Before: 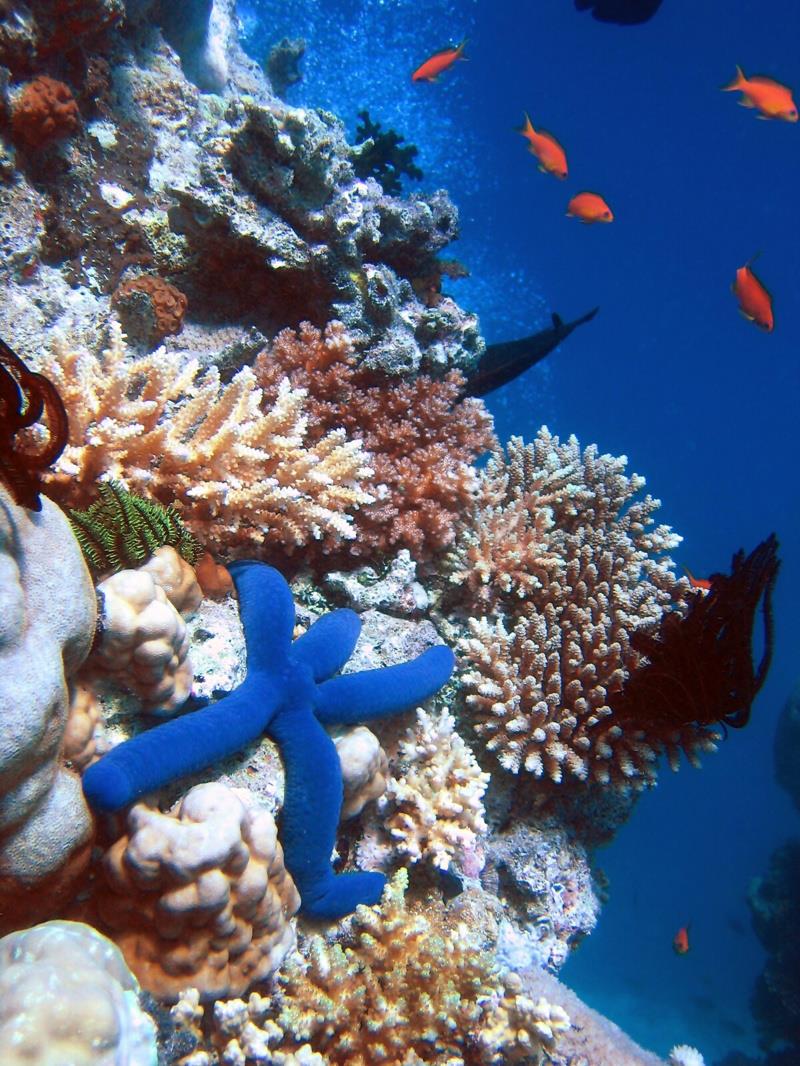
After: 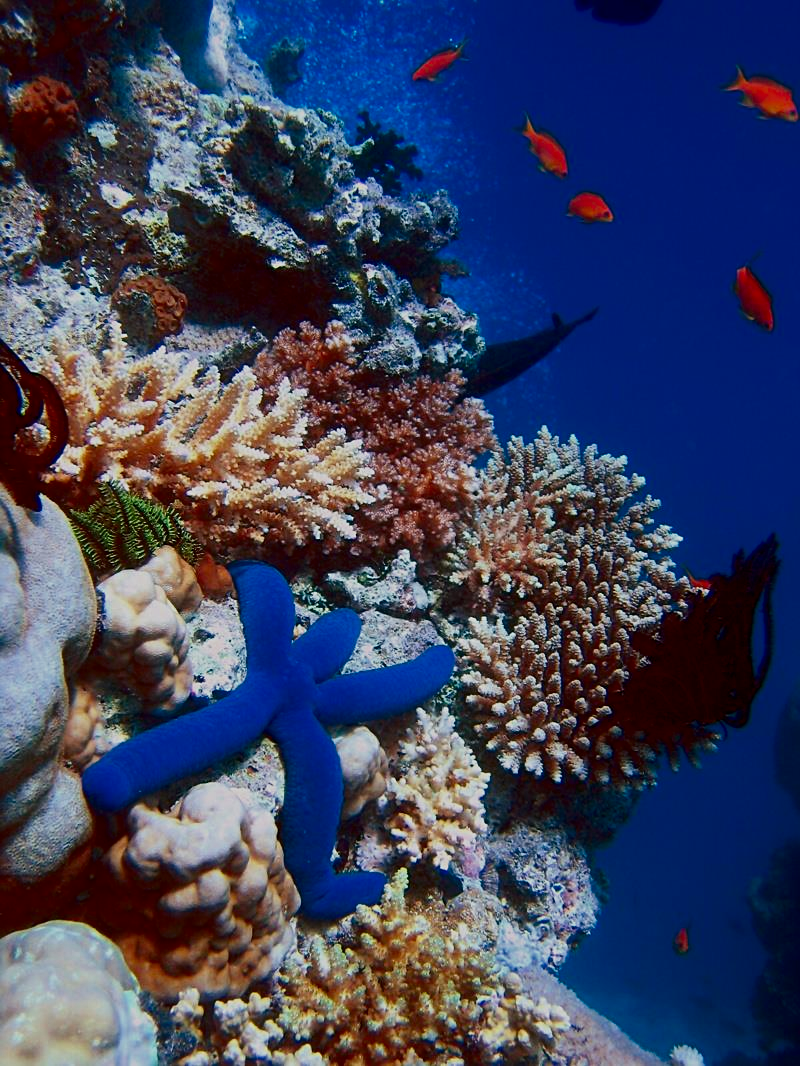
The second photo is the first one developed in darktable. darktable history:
sharpen: radius 2.167, amount 0.381, threshold 0
contrast brightness saturation: contrast 0.13, brightness -0.24, saturation 0.14
filmic rgb: middle gray luminance 18.42%, black relative exposure -10.5 EV, white relative exposure 3.4 EV, threshold 6 EV, target black luminance 0%, hardness 6.03, latitude 99%, contrast 0.847, shadows ↔ highlights balance 0.505%, add noise in highlights 0, preserve chrominance max RGB, color science v3 (2019), use custom middle-gray values true, iterations of high-quality reconstruction 0, contrast in highlights soft, enable highlight reconstruction true
